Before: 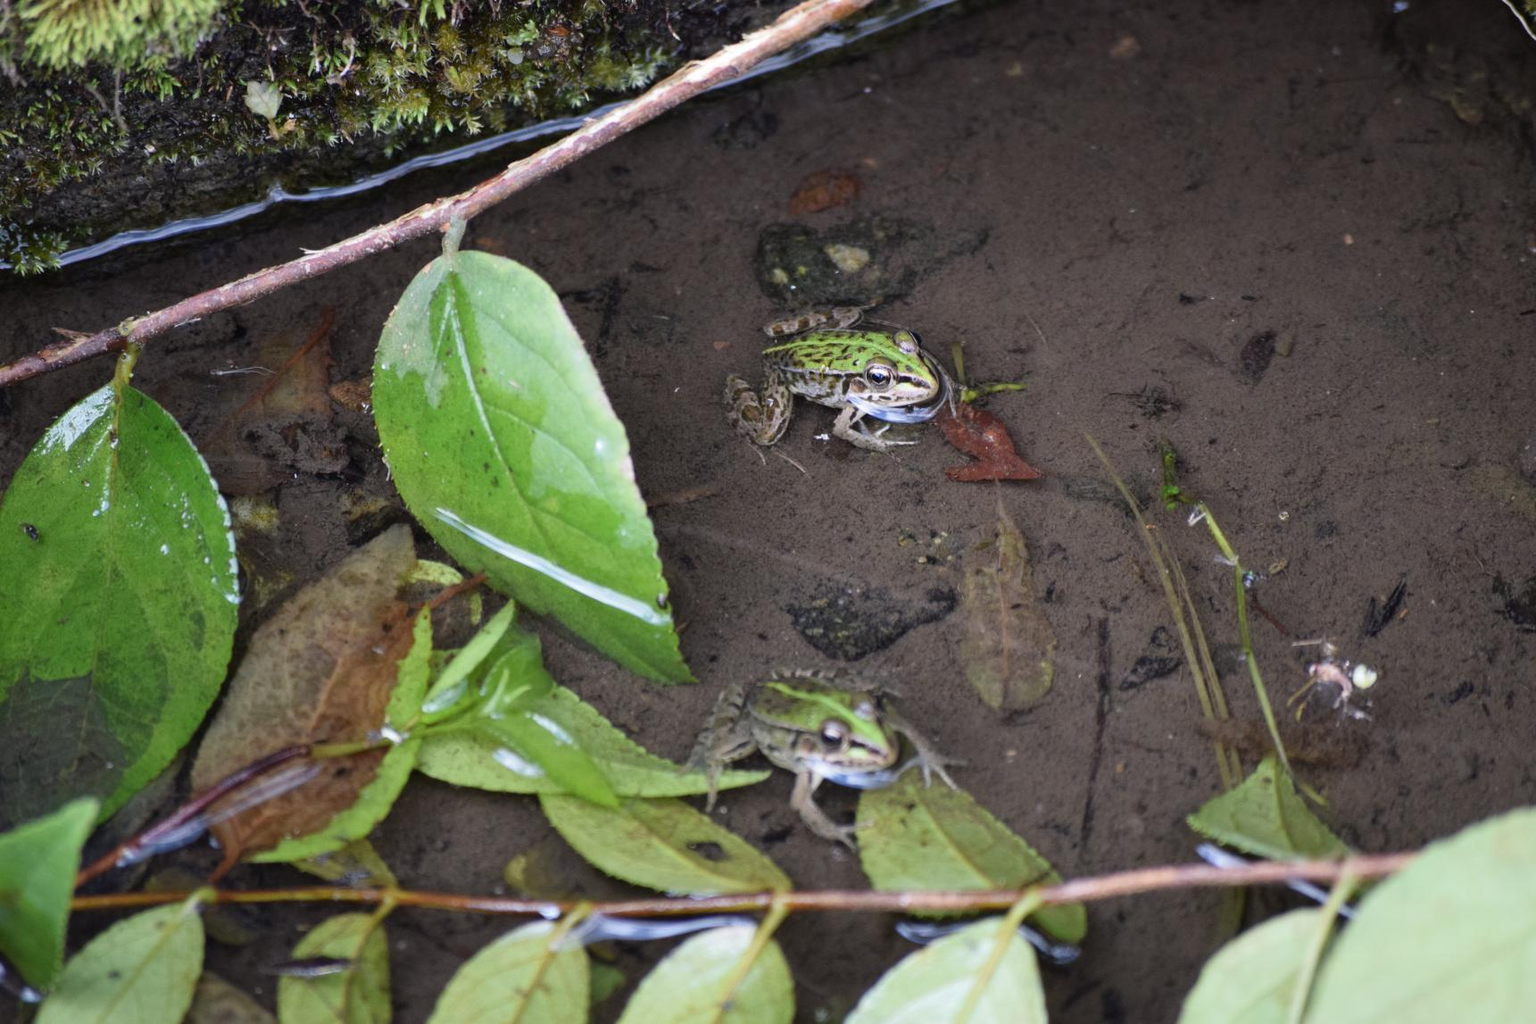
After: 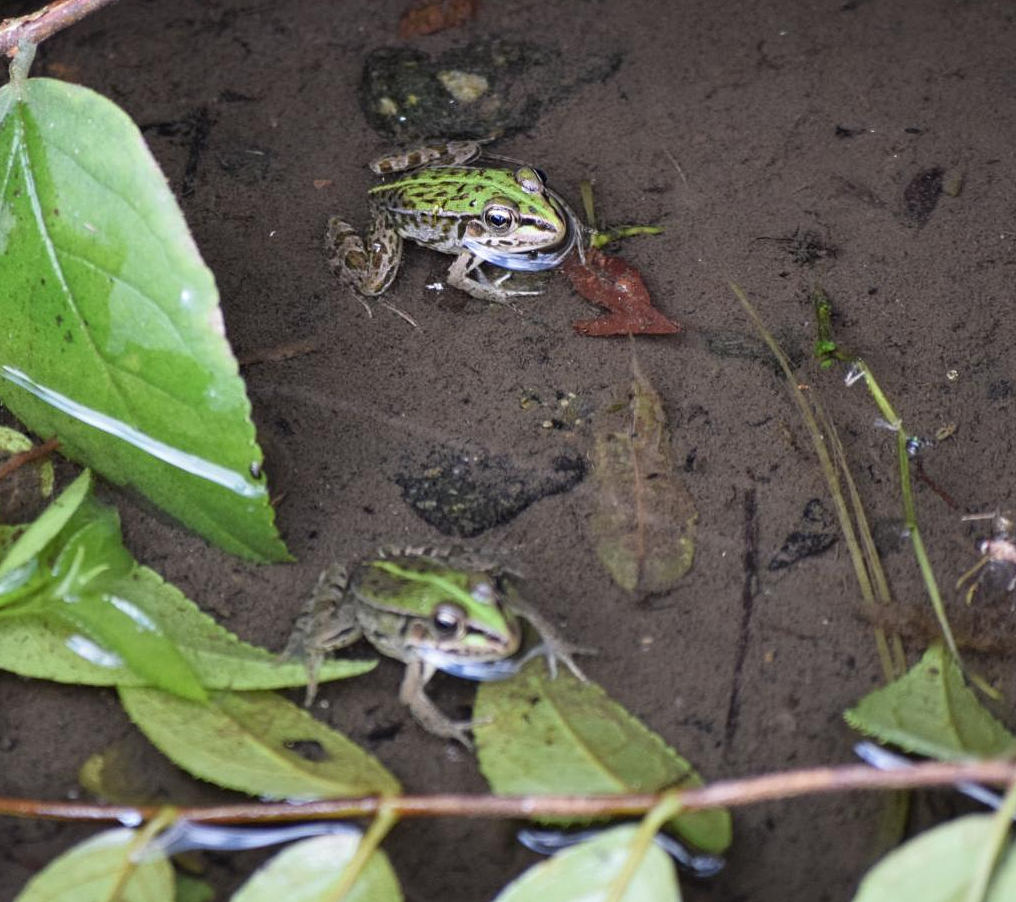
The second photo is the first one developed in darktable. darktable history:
crop and rotate: left 28.256%, top 17.734%, right 12.656%, bottom 3.573%
contrast equalizer: y [[0.5, 0.5, 0.5, 0.512, 0.552, 0.62], [0.5 ×6], [0.5 ×4, 0.504, 0.553], [0 ×6], [0 ×6]]
